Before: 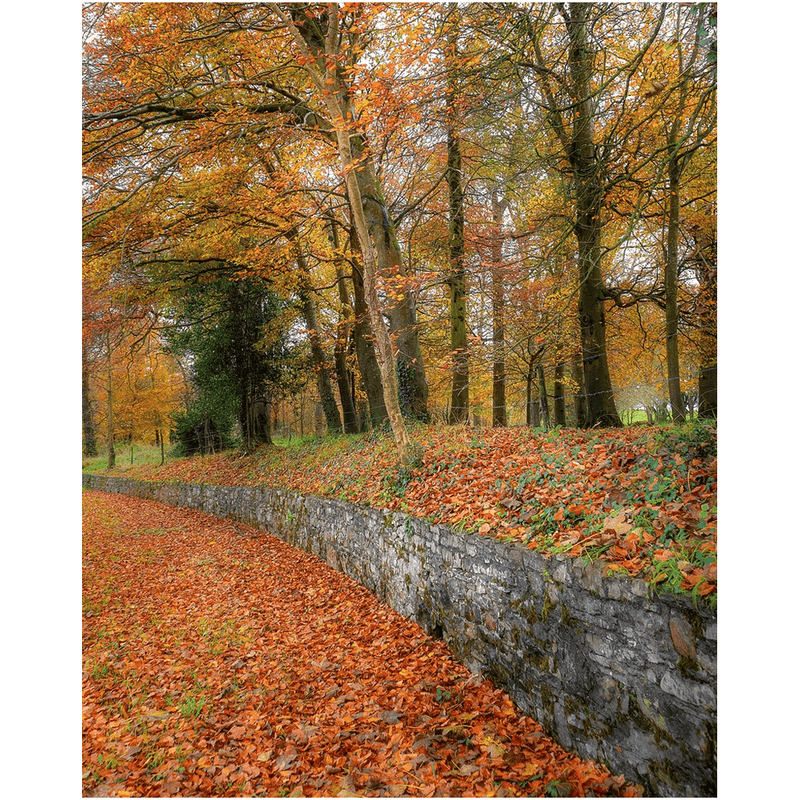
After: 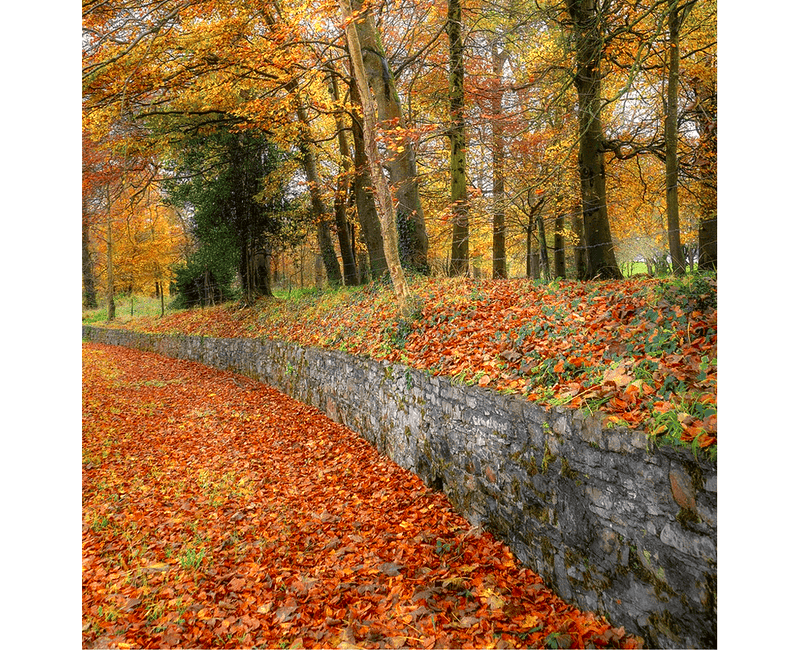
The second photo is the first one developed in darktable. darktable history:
color zones: curves: ch0 [(0.004, 0.305) (0.261, 0.623) (0.389, 0.399) (0.708, 0.571) (0.947, 0.34)]; ch1 [(0.025, 0.645) (0.229, 0.584) (0.326, 0.551) (0.484, 0.262) (0.757, 0.643)]
crop and rotate: top 18.507%
